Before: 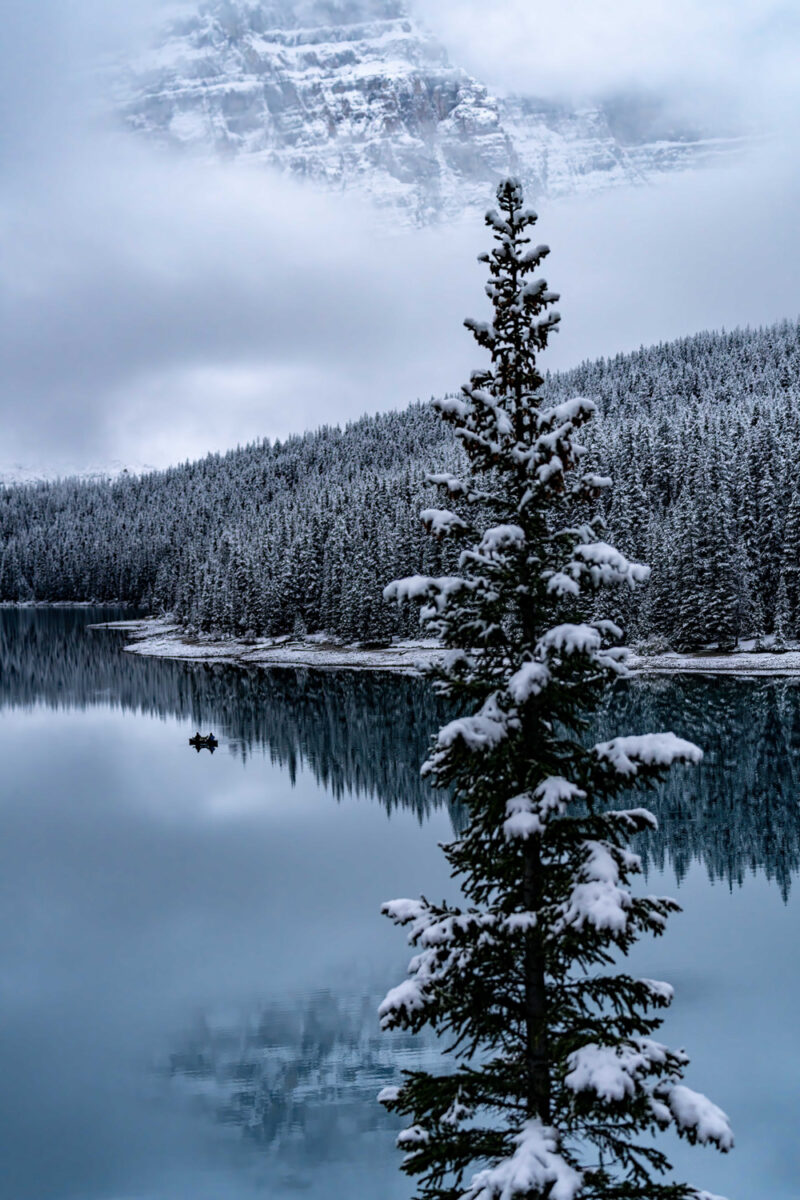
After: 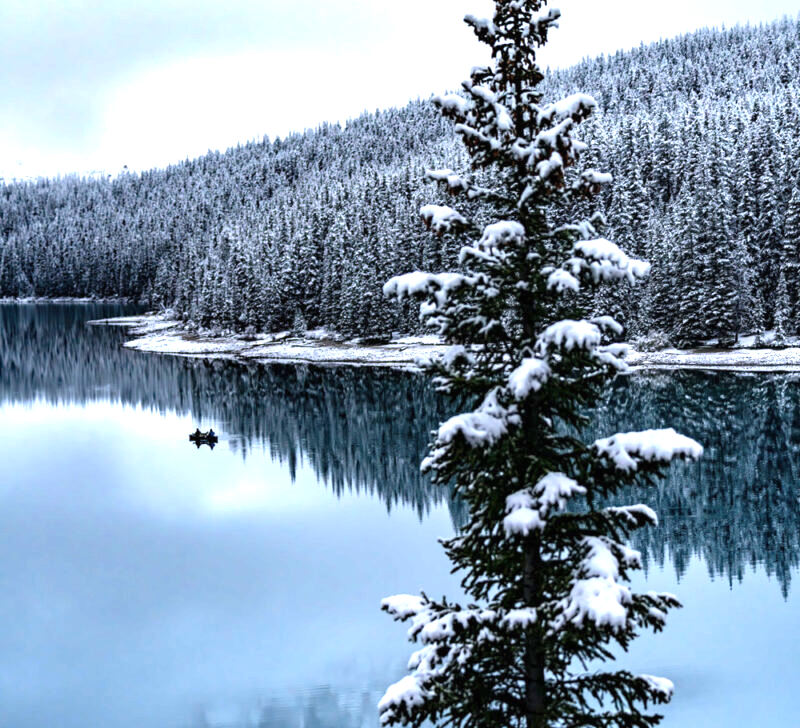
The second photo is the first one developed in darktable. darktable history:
crop and rotate: top 25.357%, bottom 13.942%
exposure: black level correction 0, exposure 1.2 EV, compensate highlight preservation false
